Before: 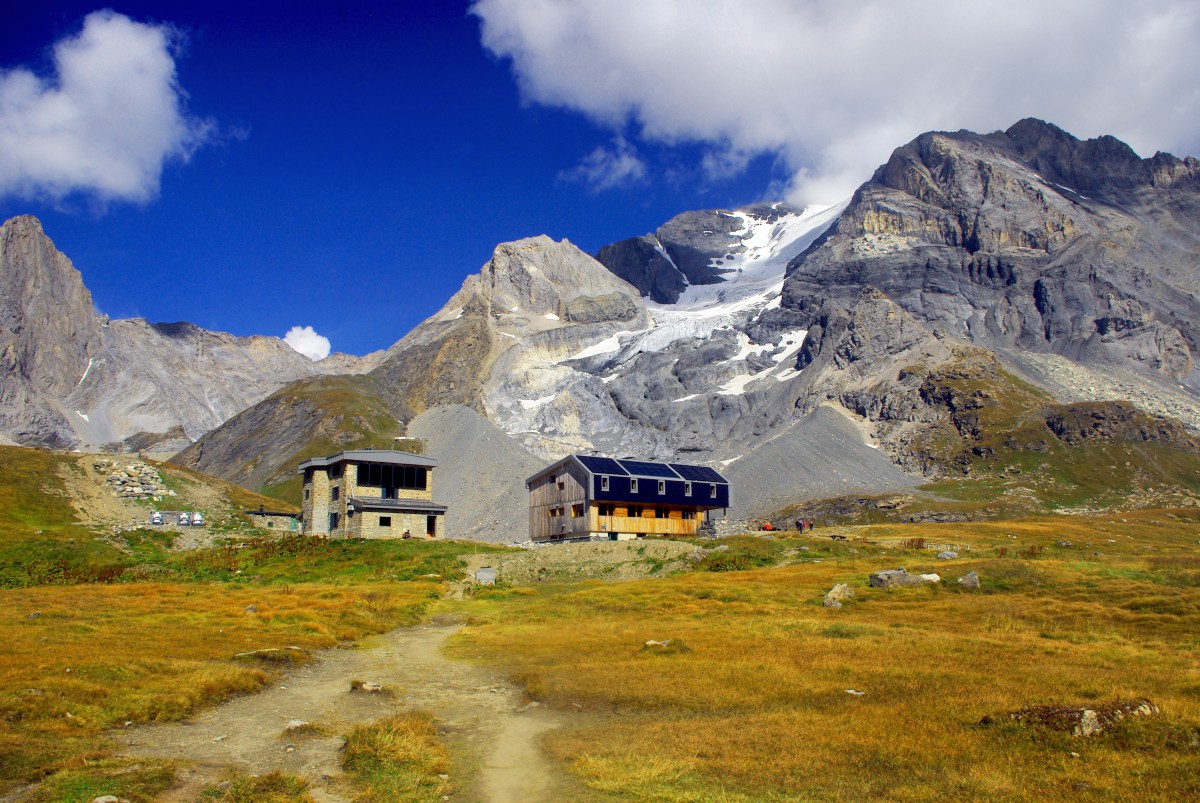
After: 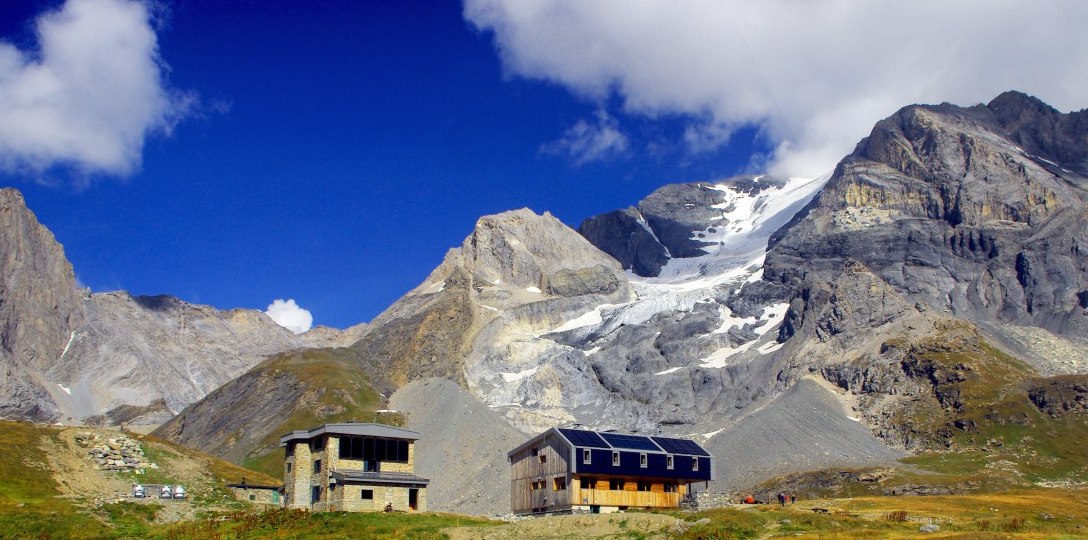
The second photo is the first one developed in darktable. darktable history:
white balance: emerald 1
crop: left 1.509%, top 3.452%, right 7.696%, bottom 28.452%
